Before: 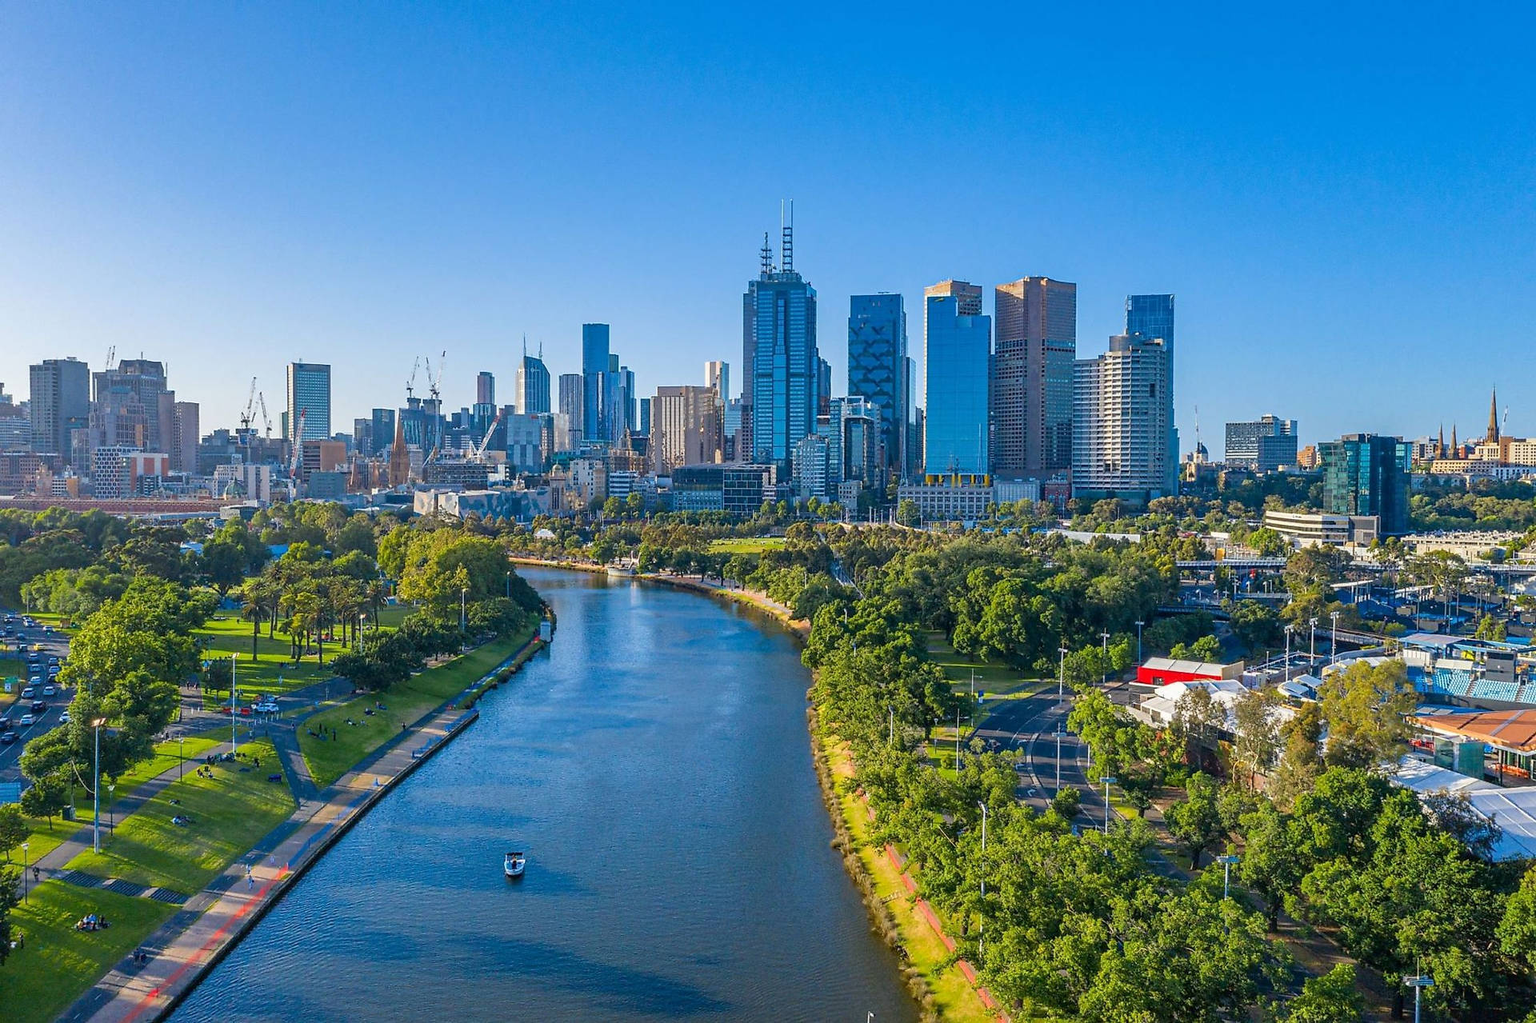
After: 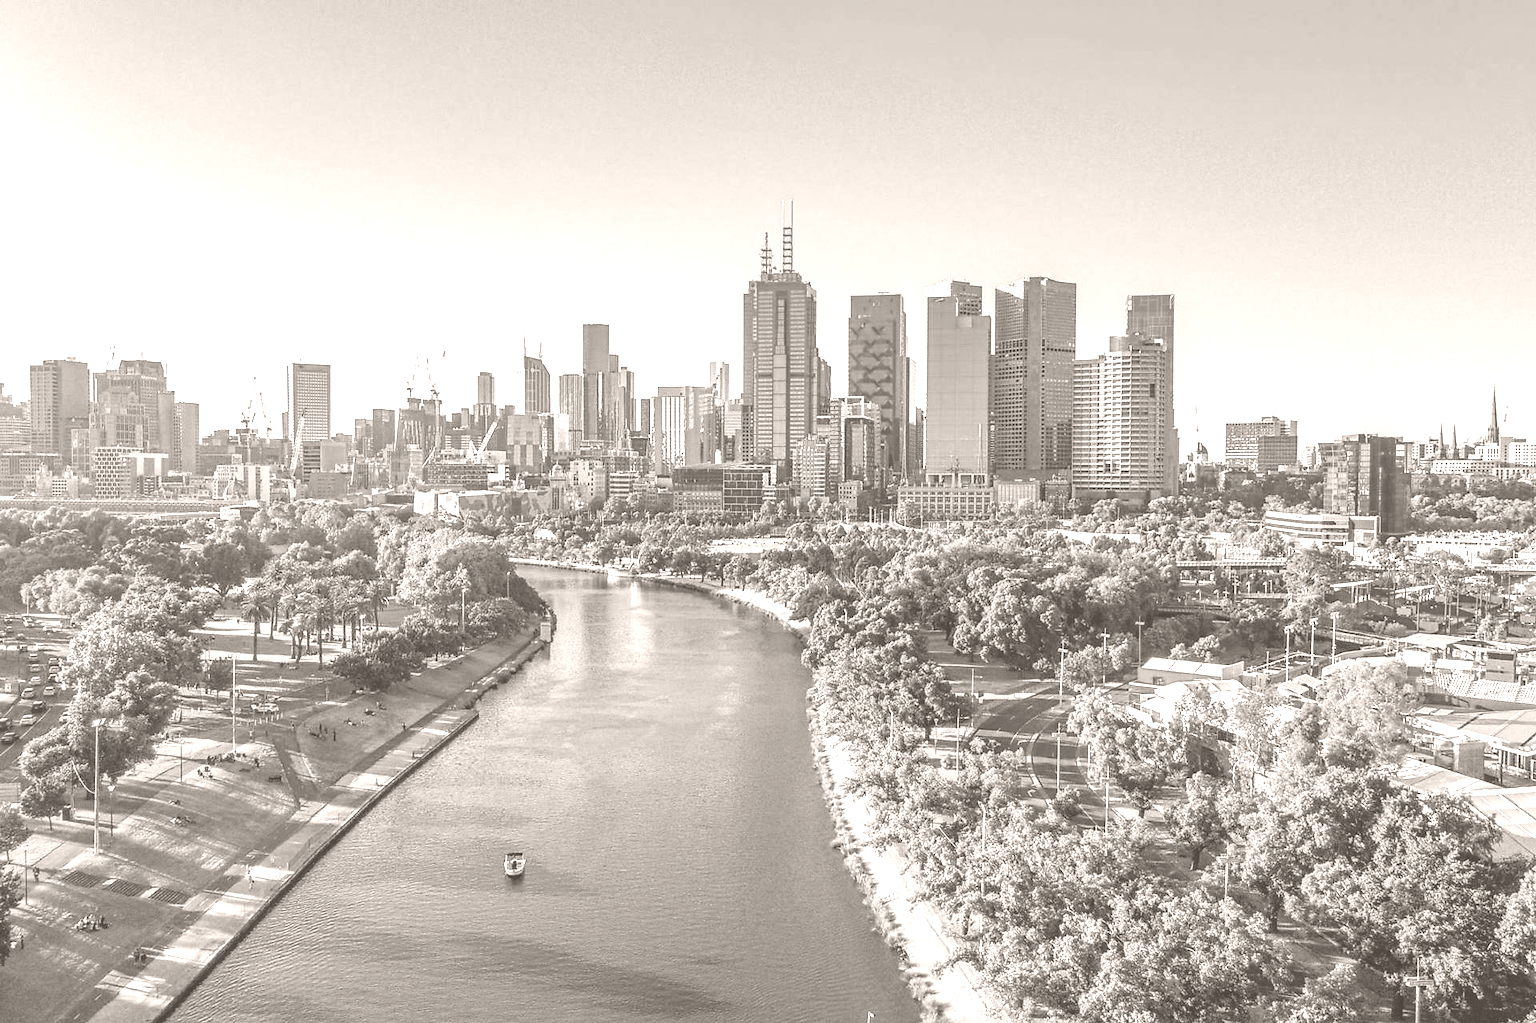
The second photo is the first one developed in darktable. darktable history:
local contrast: on, module defaults
colorize: hue 34.49°, saturation 35.33%, source mix 100%, lightness 55%, version 1
